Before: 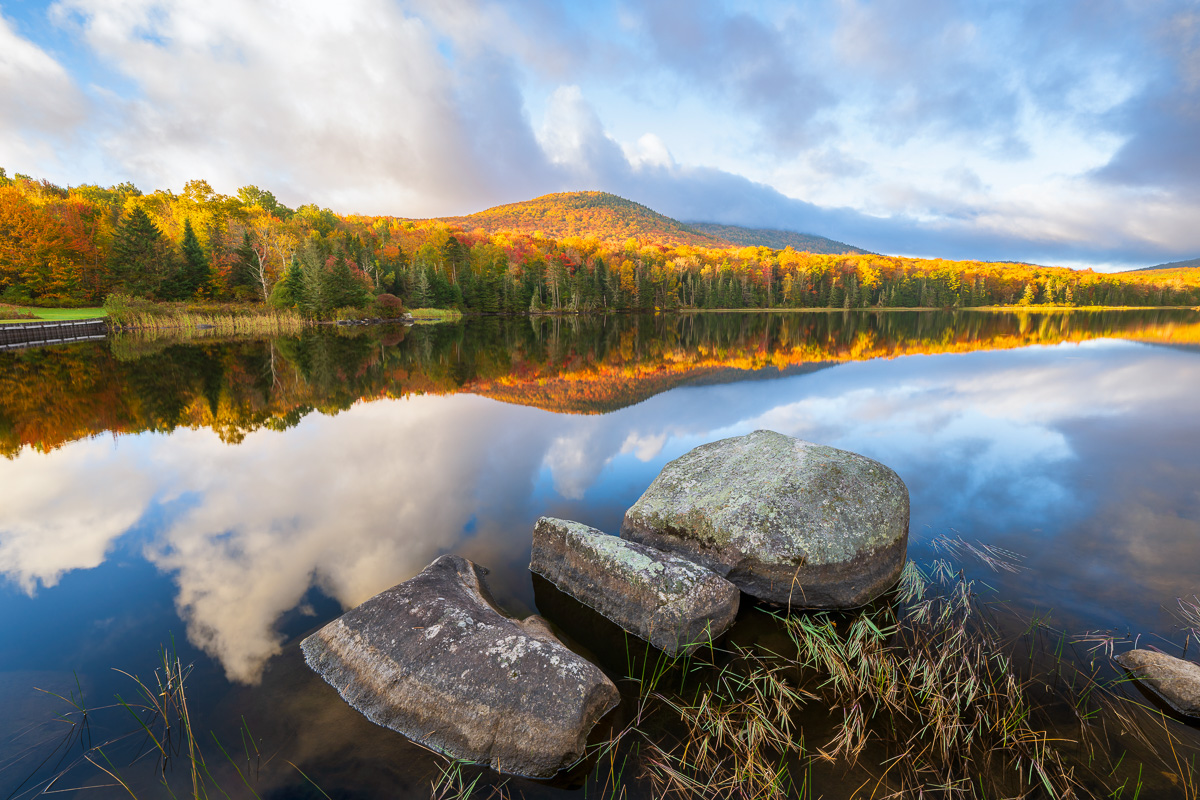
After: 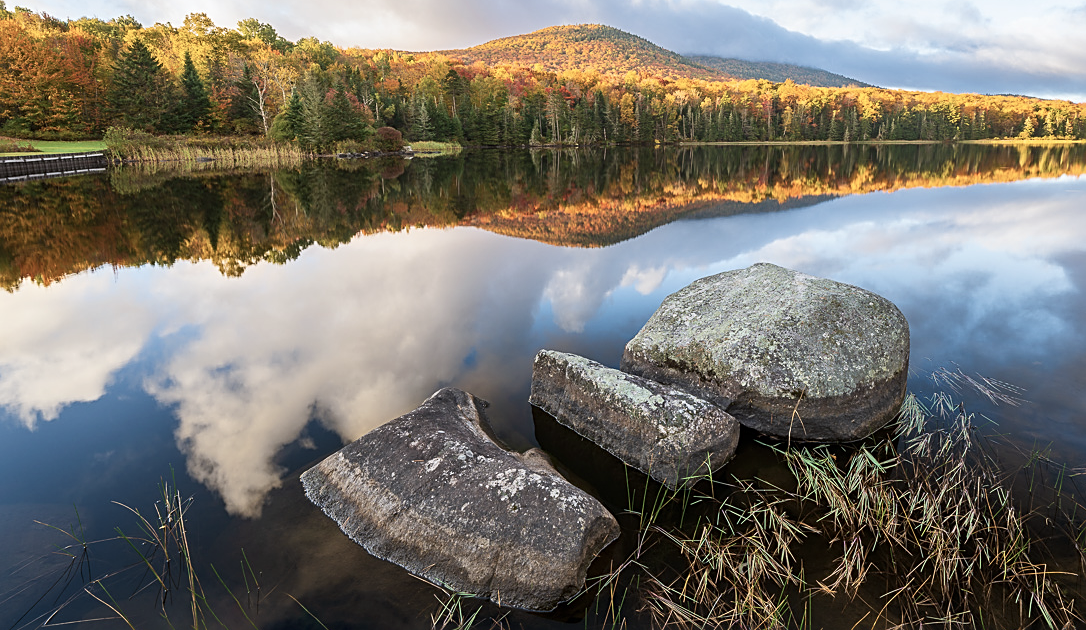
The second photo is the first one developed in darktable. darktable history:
crop: top 20.916%, right 9.437%, bottom 0.316%
contrast brightness saturation: contrast 0.1, saturation -0.3
tone equalizer: on, module defaults
sharpen: on, module defaults
